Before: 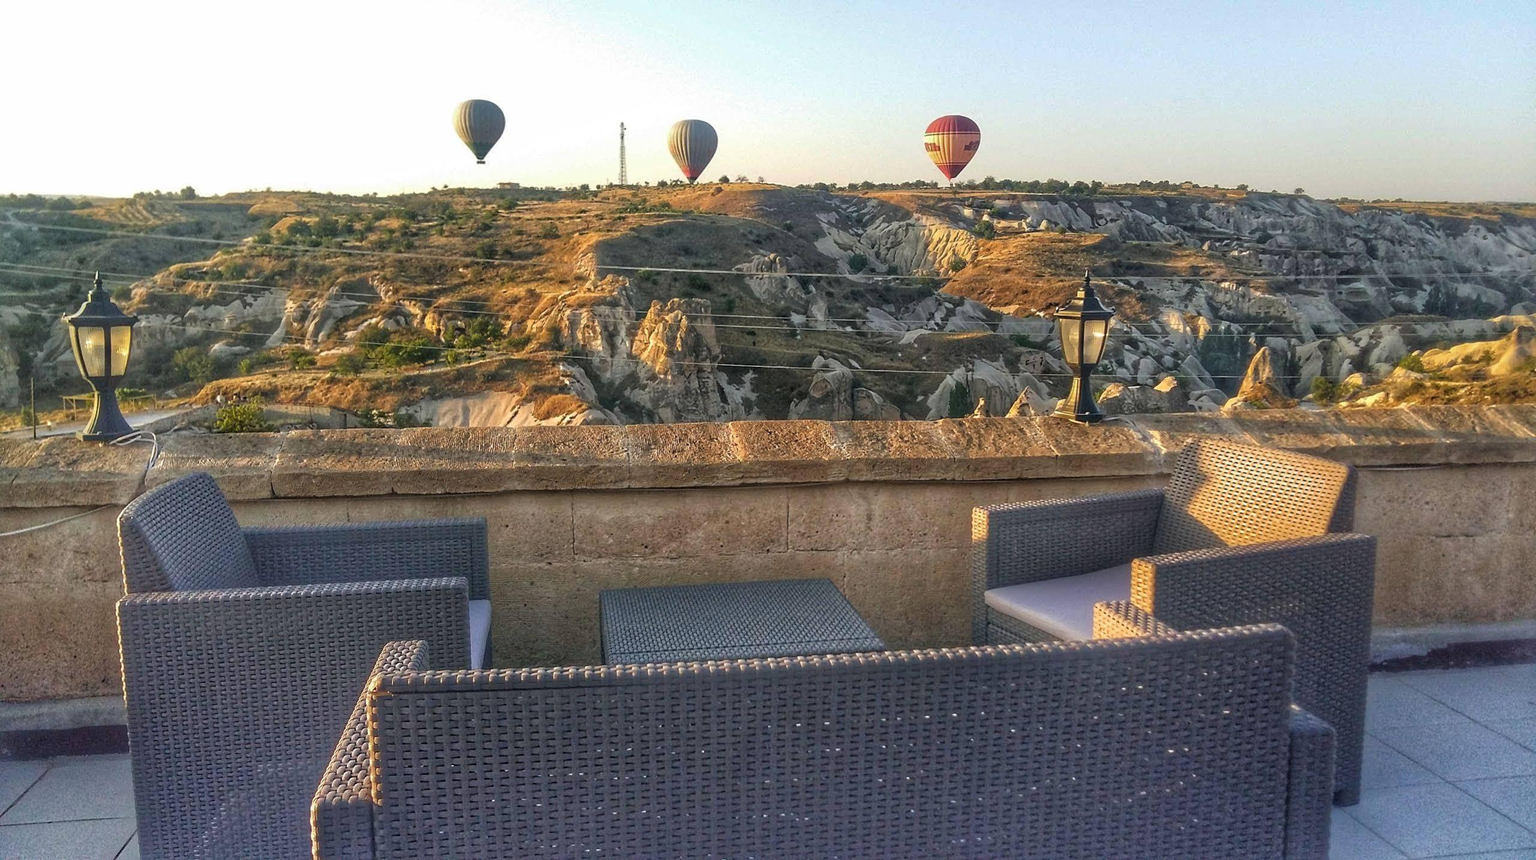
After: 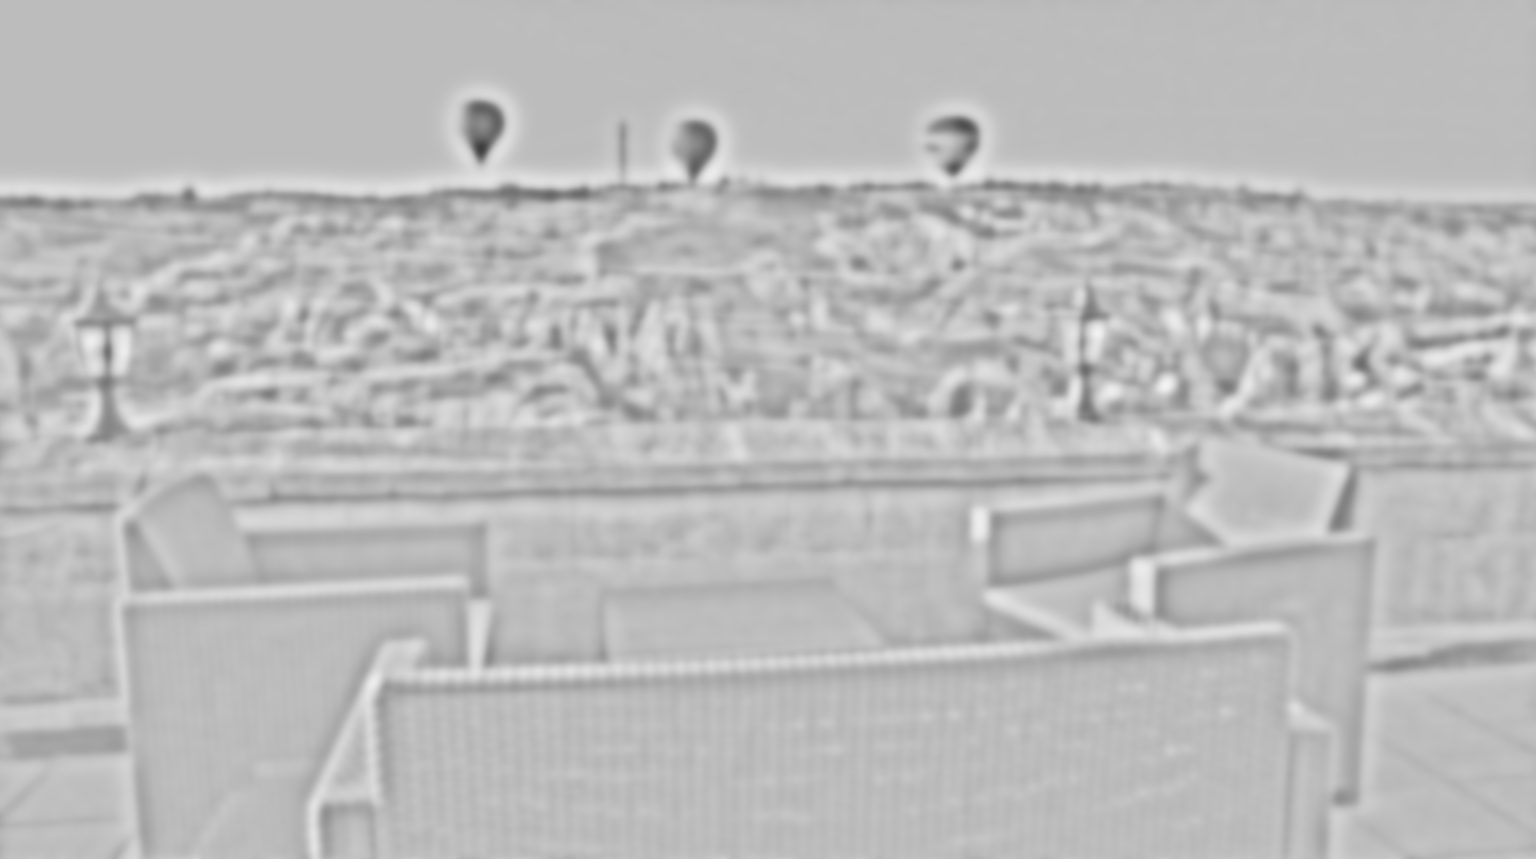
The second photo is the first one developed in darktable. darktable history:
base curve: curves: ch0 [(0, 0) (0.007, 0.004) (0.027, 0.03) (0.046, 0.07) (0.207, 0.54) (0.442, 0.872) (0.673, 0.972) (1, 1)], preserve colors none
highpass: sharpness 49.79%, contrast boost 49.79% | blend: blend mode softlight, opacity 32%; mask: uniform (no mask)
lowpass: on, module defaults | blend: blend mode softlight, opacity 33%; mask: uniform (no mask)
velvia: on, module defaults
tone curve: curves: ch0 [(0, 0) (0.266, 0.247) (0.741, 0.751) (1, 1)], color space Lab, linked channels, preserve colors none
